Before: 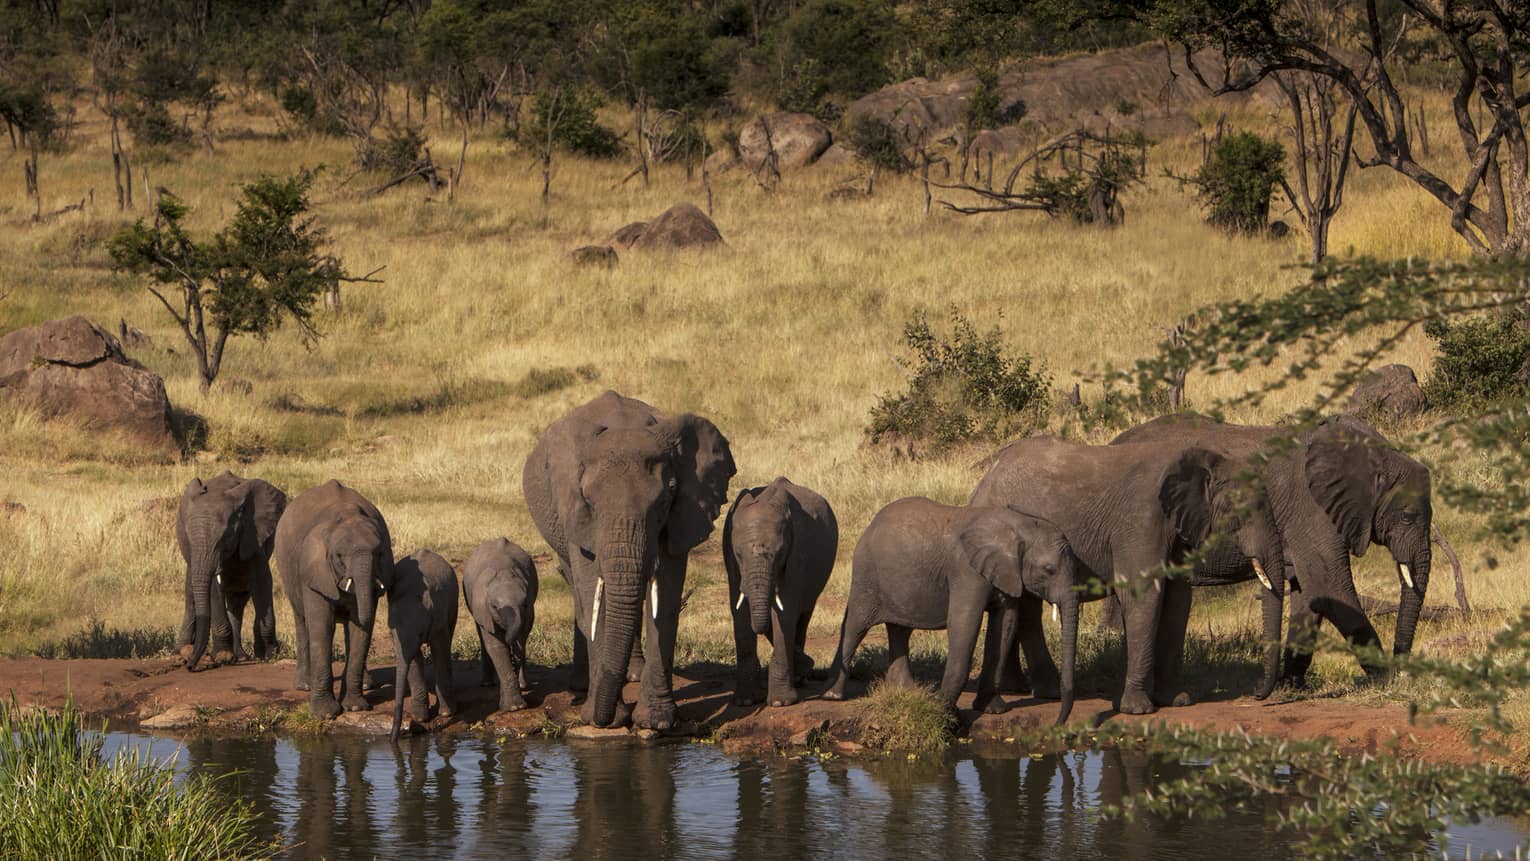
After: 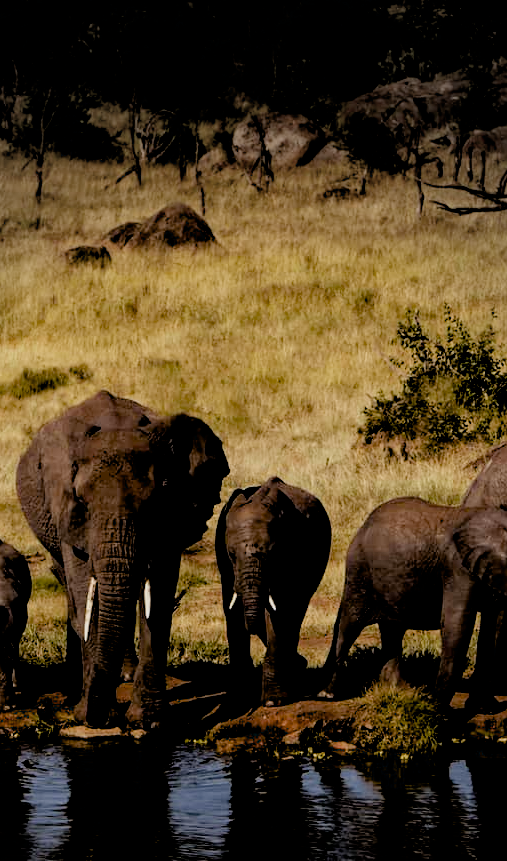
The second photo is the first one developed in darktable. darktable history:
exposure: black level correction 0.055, exposure -0.032 EV, compensate highlight preservation false
filmic rgb: black relative exposure -3.82 EV, white relative exposure 3.48 EV, threshold 2.94 EV, hardness 2.55, contrast 1.104, enable highlight reconstruction true
crop: left 33.138%, right 33.683%
vignetting: center (-0.027, 0.397)
haze removal: compatibility mode true
tone equalizer: edges refinement/feathering 500, mask exposure compensation -1.57 EV, preserve details no
